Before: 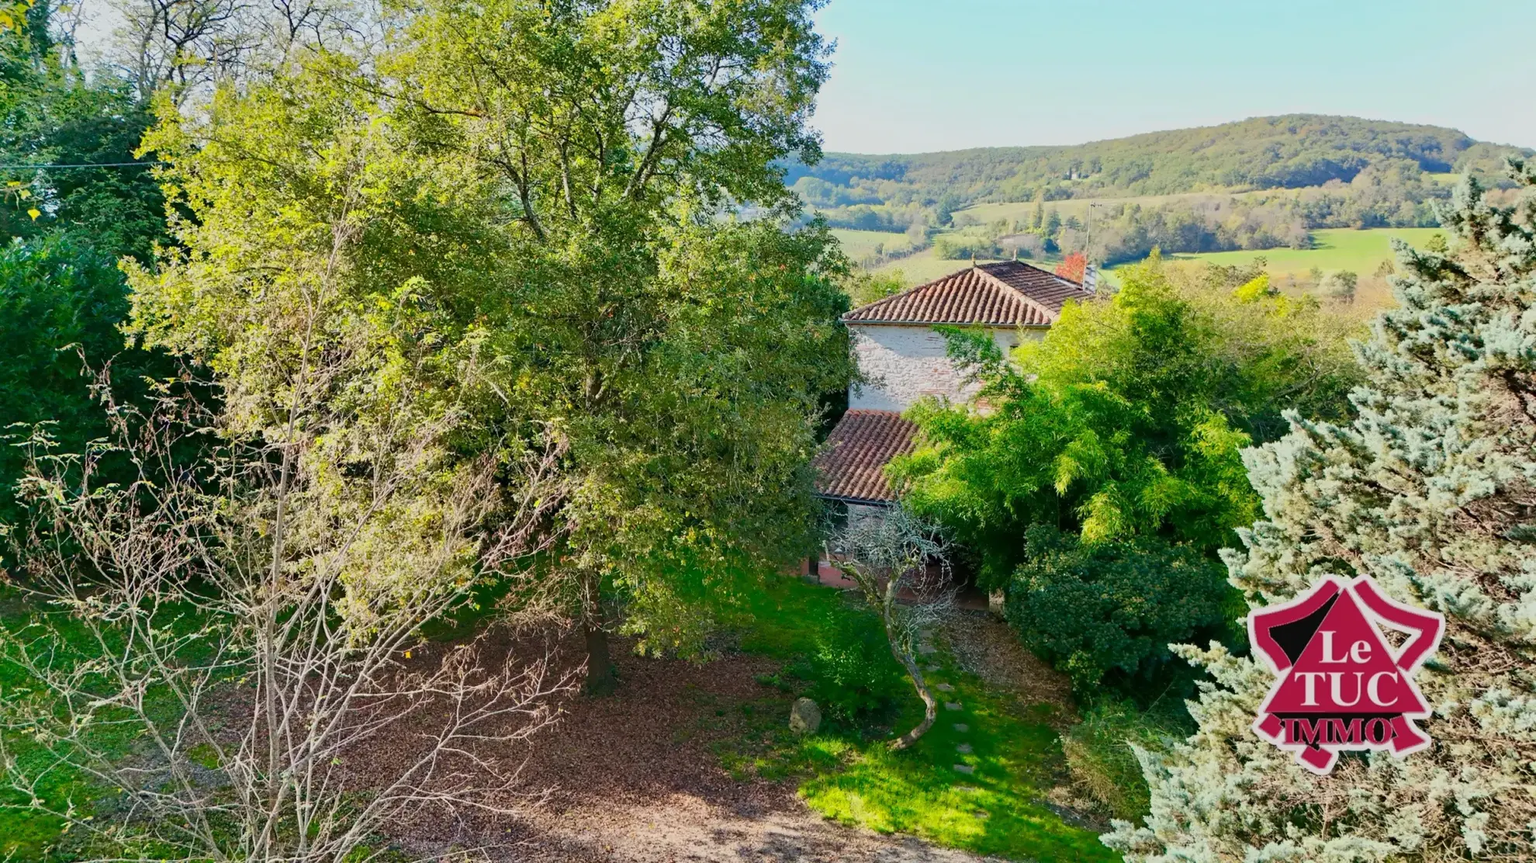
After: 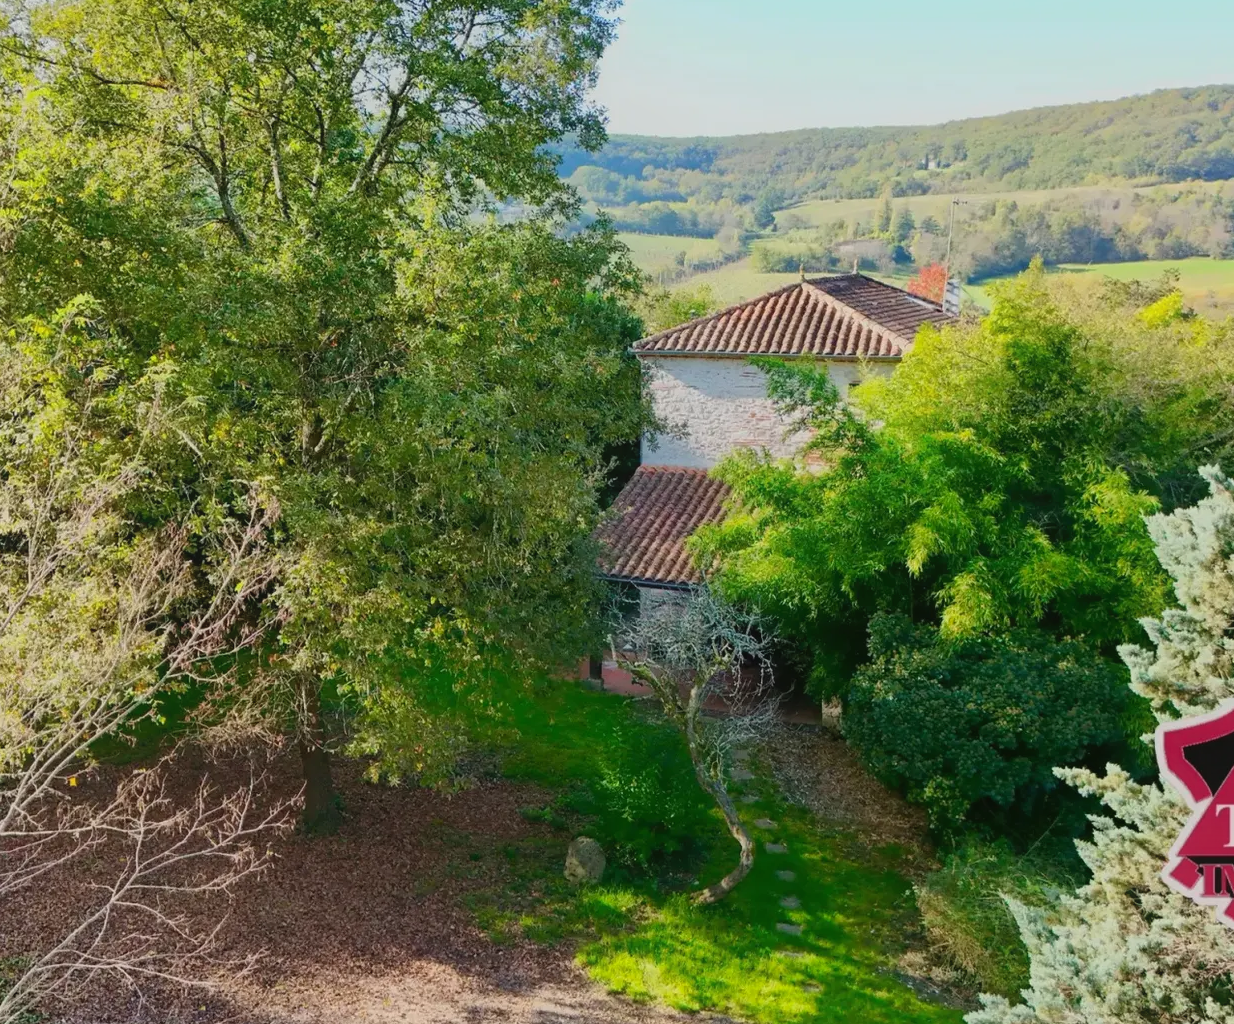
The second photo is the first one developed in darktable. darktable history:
crop and rotate: left 22.918%, top 5.629%, right 14.711%, bottom 2.247%
contrast equalizer: octaves 7, y [[0.6 ×6], [0.55 ×6], [0 ×6], [0 ×6], [0 ×6]], mix -0.3
